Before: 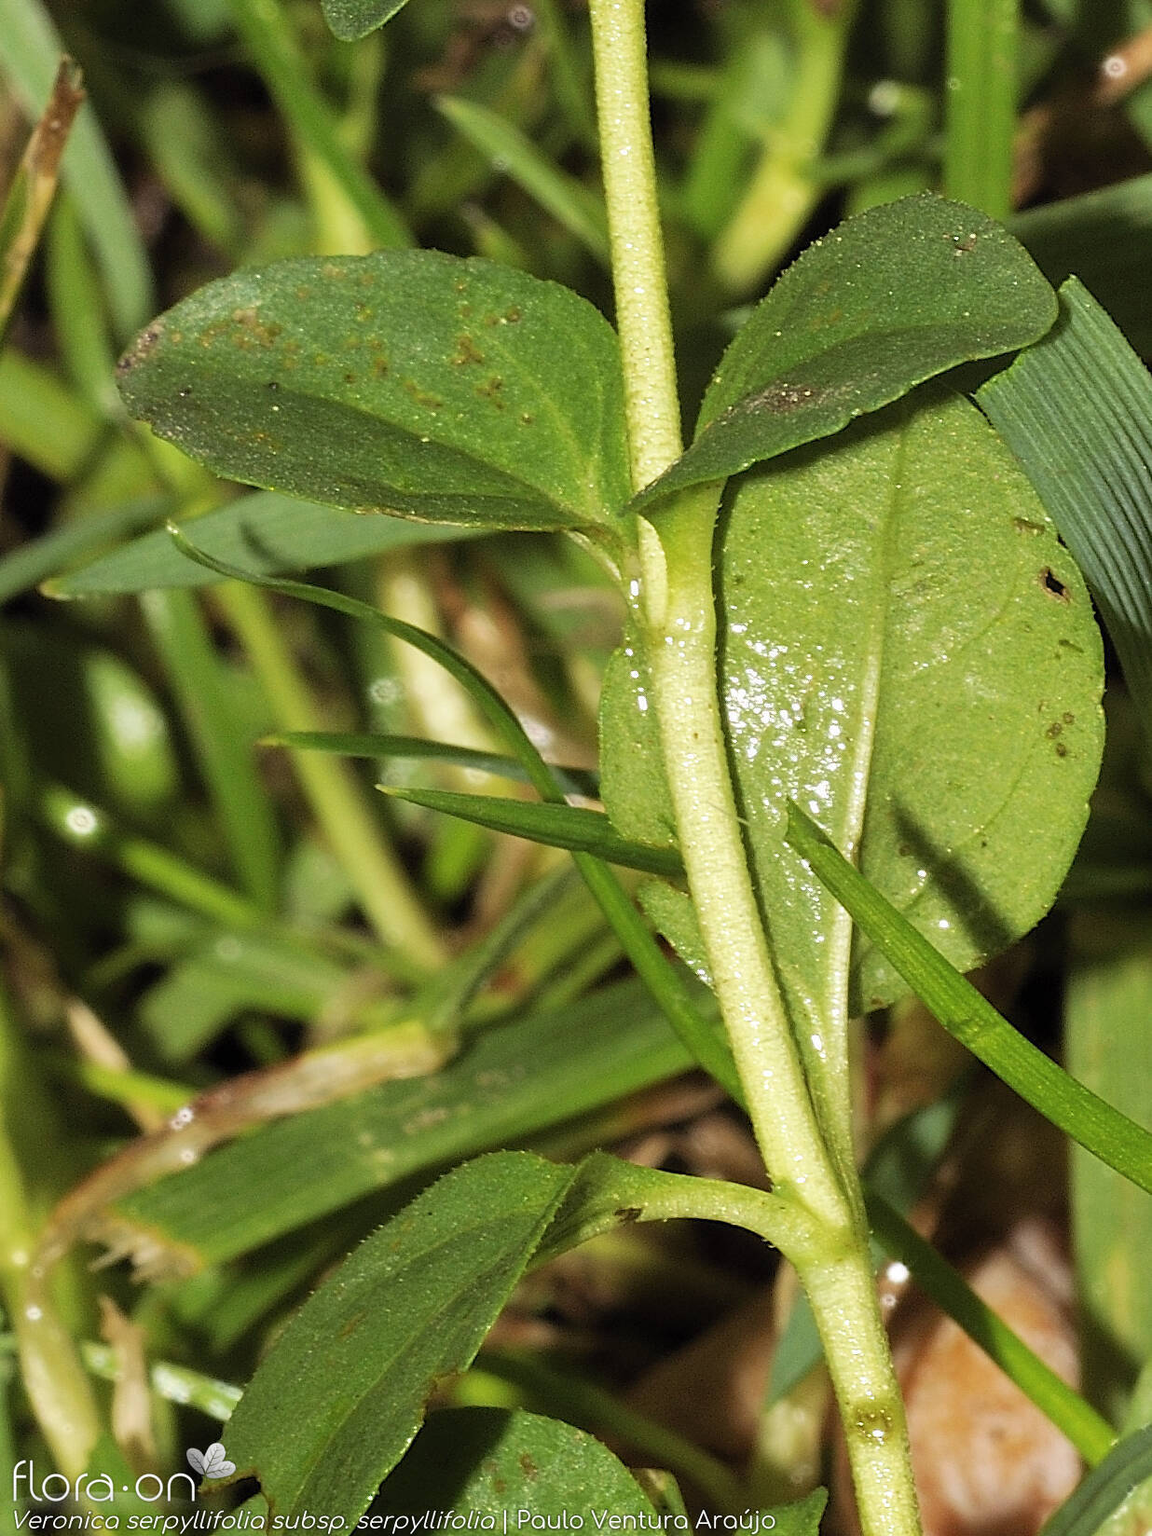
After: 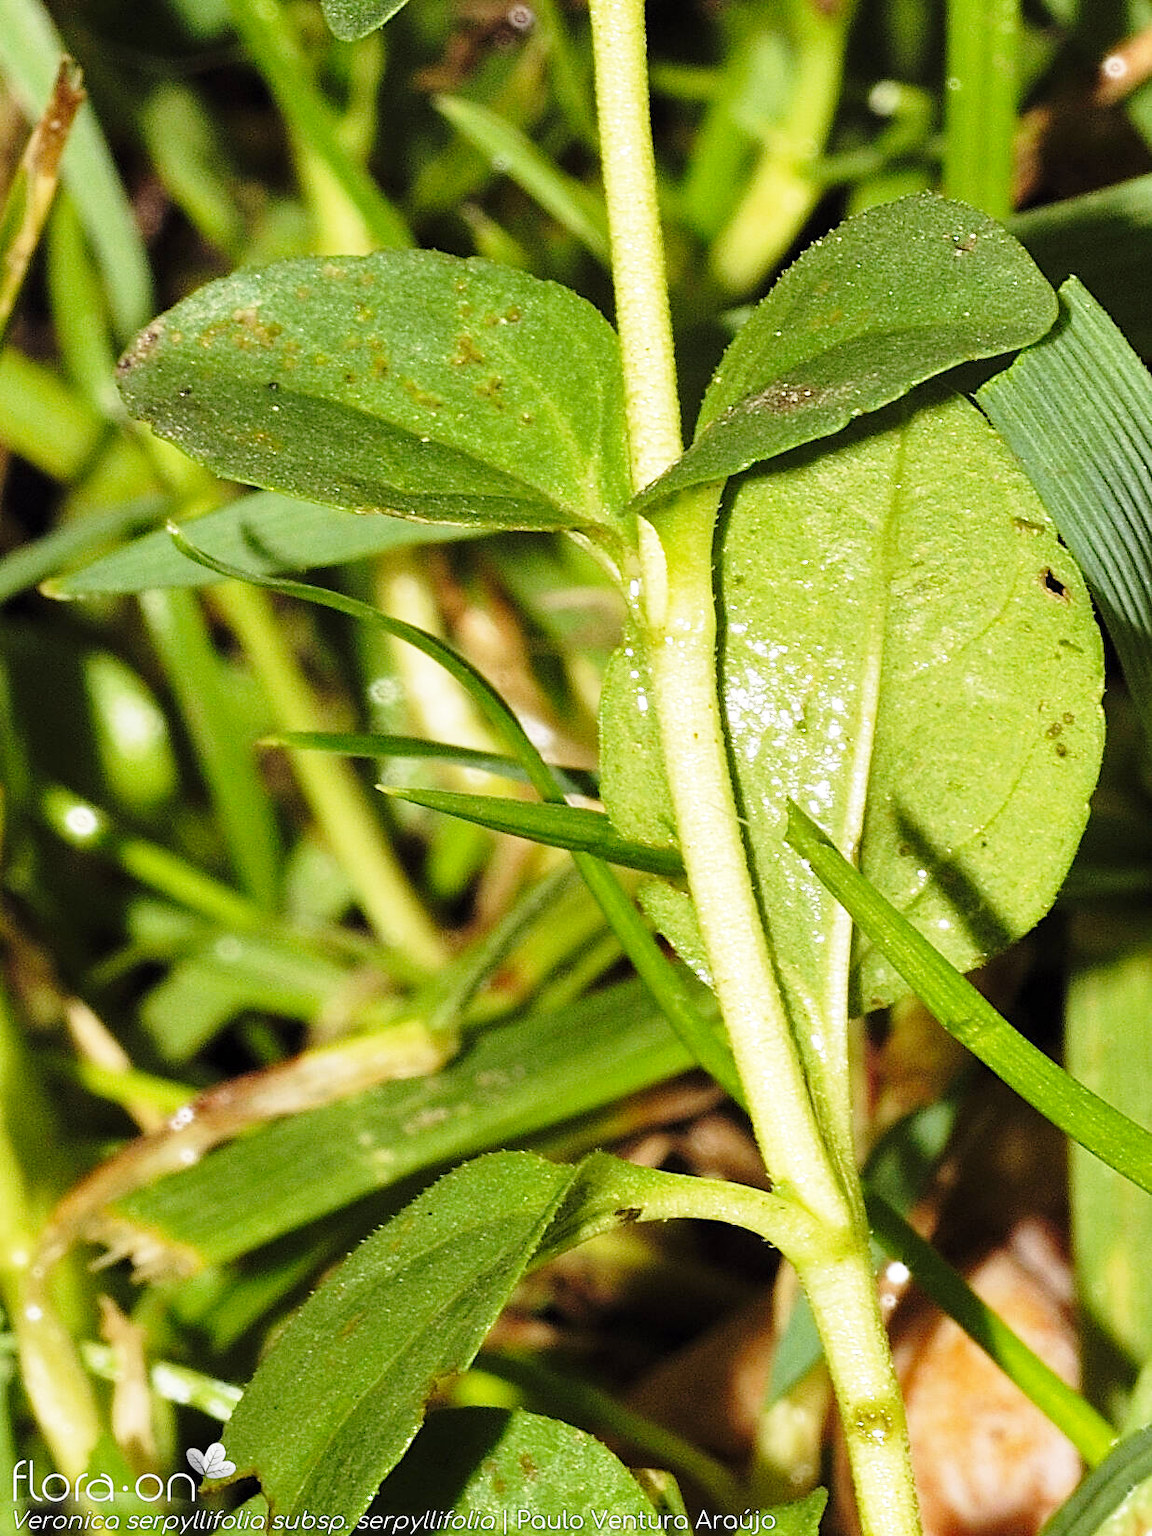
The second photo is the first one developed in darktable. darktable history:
haze removal: compatibility mode true, adaptive false
base curve: curves: ch0 [(0, 0) (0.028, 0.03) (0.121, 0.232) (0.46, 0.748) (0.859, 0.968) (1, 1)], preserve colors none
